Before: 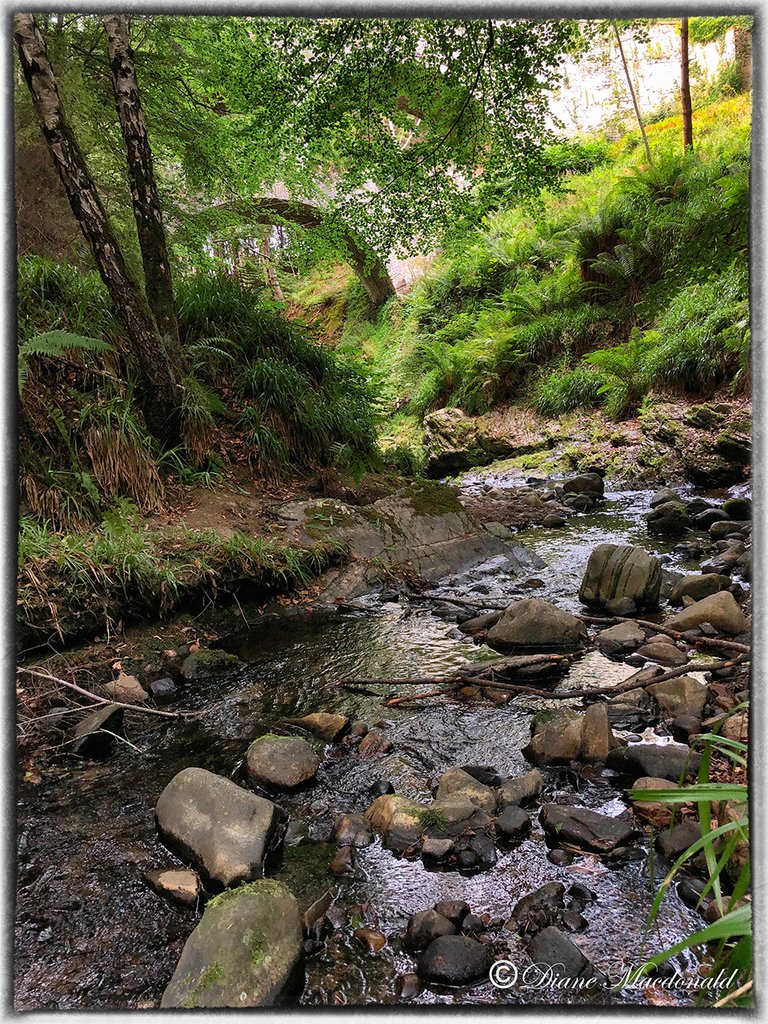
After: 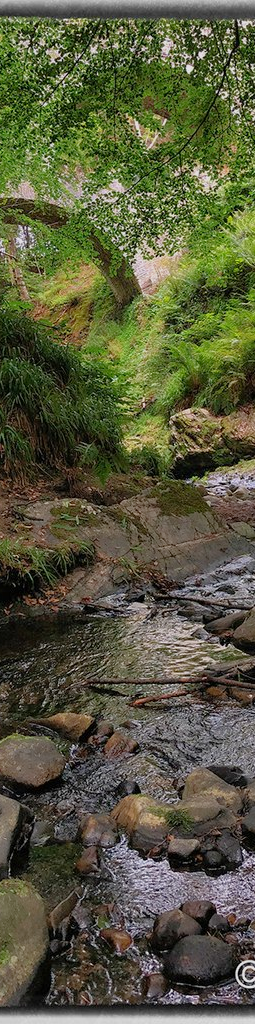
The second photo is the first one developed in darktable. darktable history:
tone equalizer: -8 EV 0.256 EV, -7 EV 0.434 EV, -6 EV 0.382 EV, -5 EV 0.274 EV, -3 EV -0.282 EV, -2 EV -0.446 EV, -1 EV -0.42 EV, +0 EV -0.219 EV, edges refinement/feathering 500, mask exposure compensation -1.57 EV, preserve details no
crop: left 33.139%, right 33.619%
